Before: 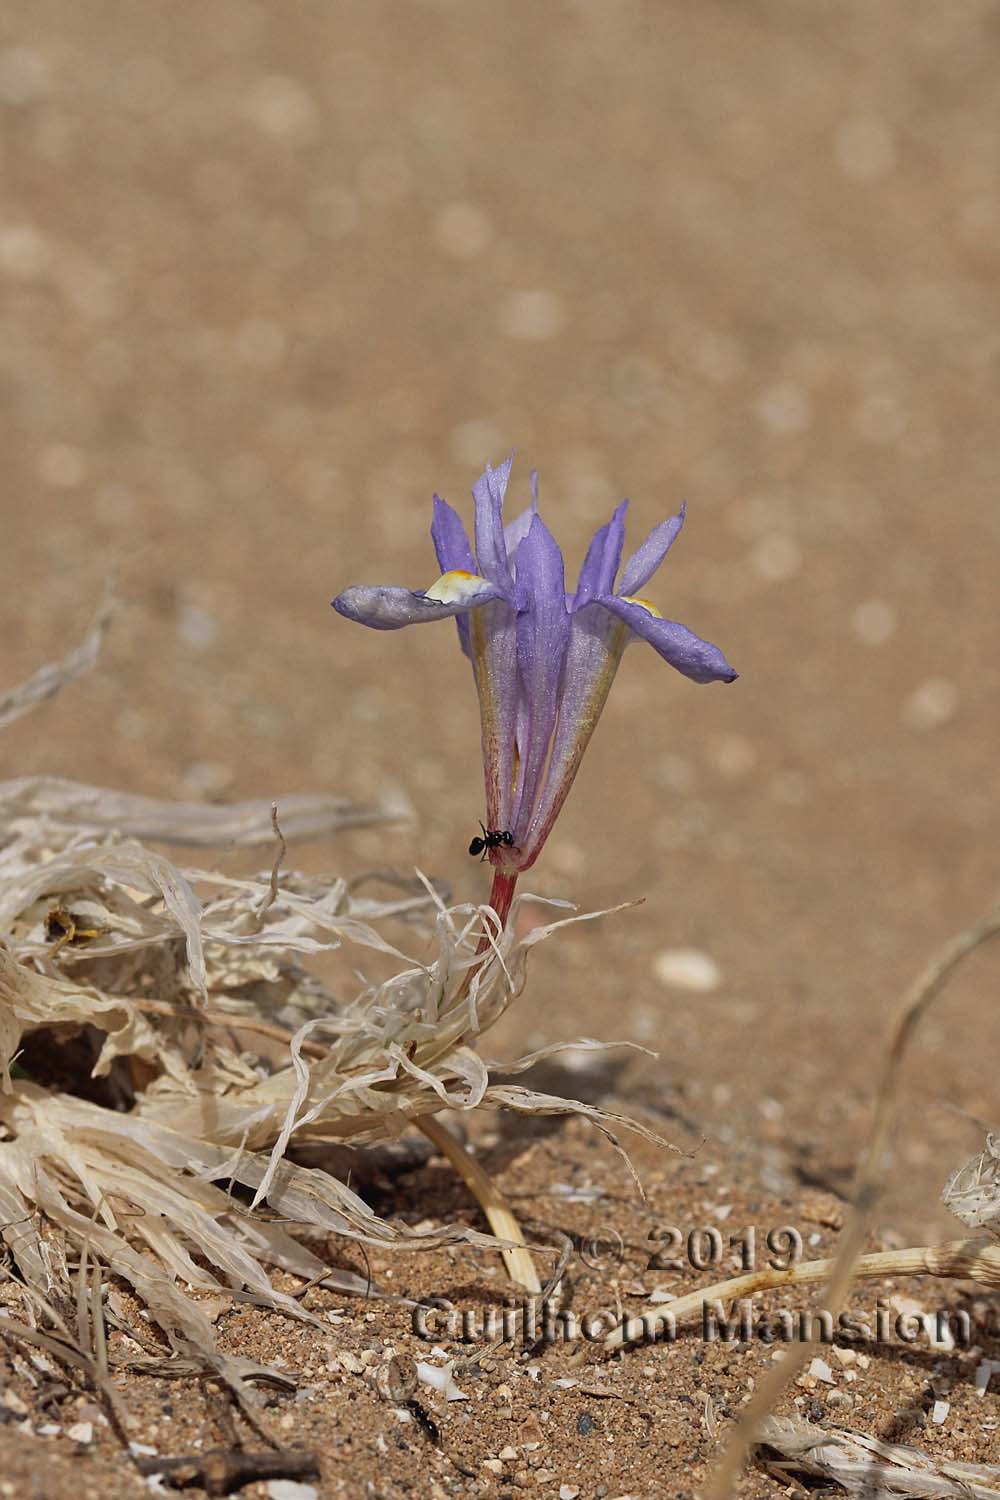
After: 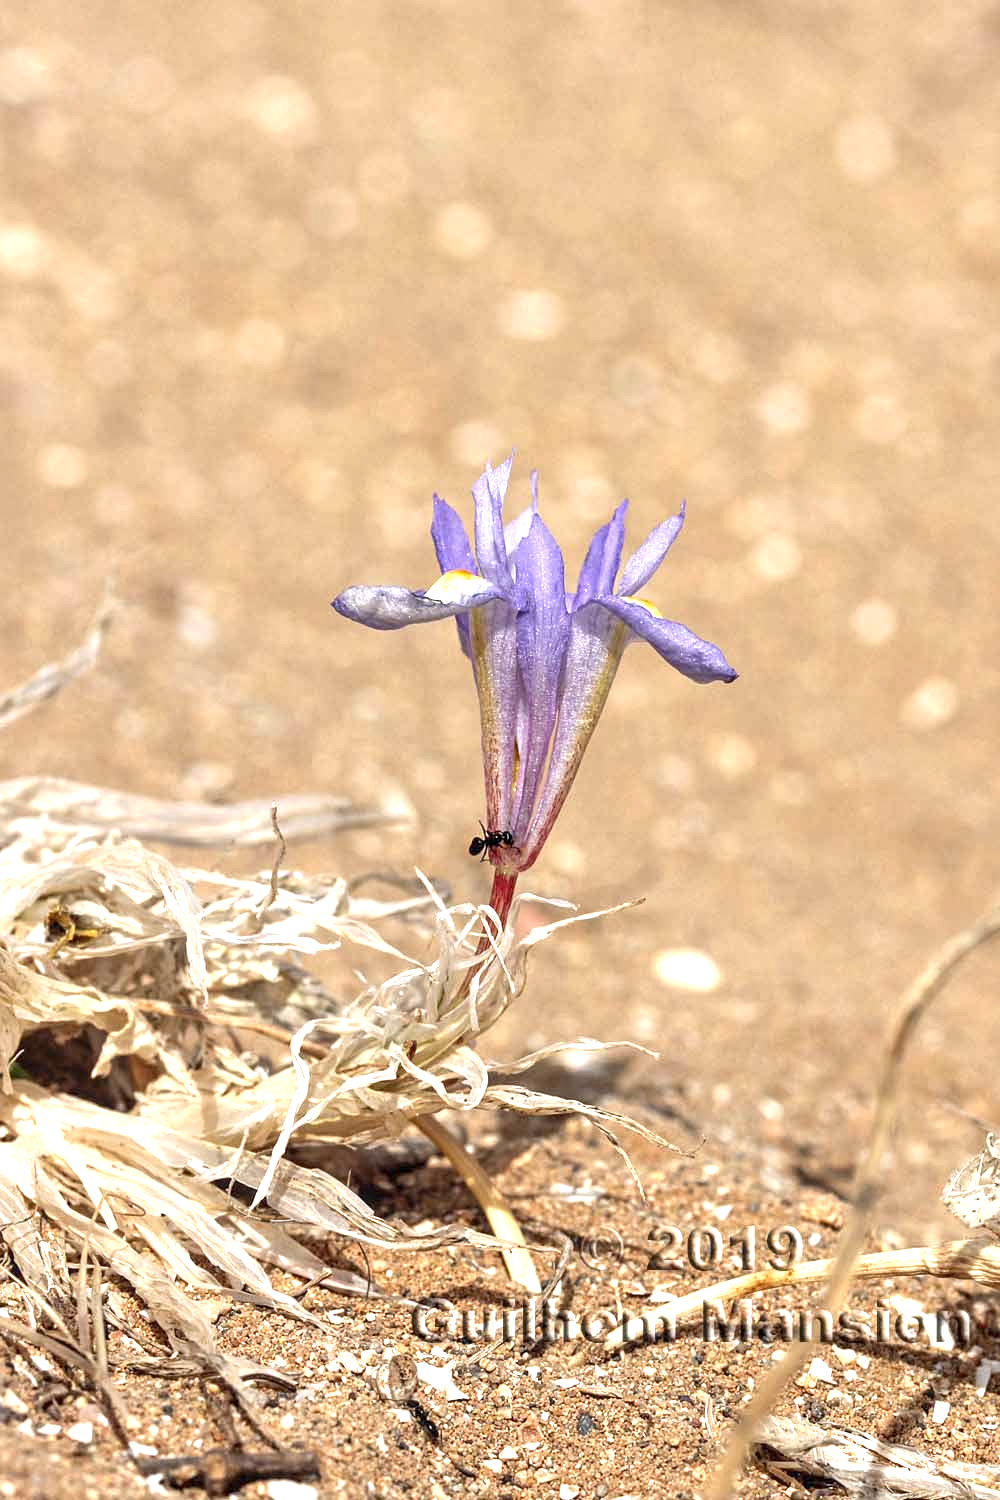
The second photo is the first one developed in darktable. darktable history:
exposure: black level correction 0.001, exposure 1.303 EV, compensate highlight preservation false
local contrast: detail 130%
